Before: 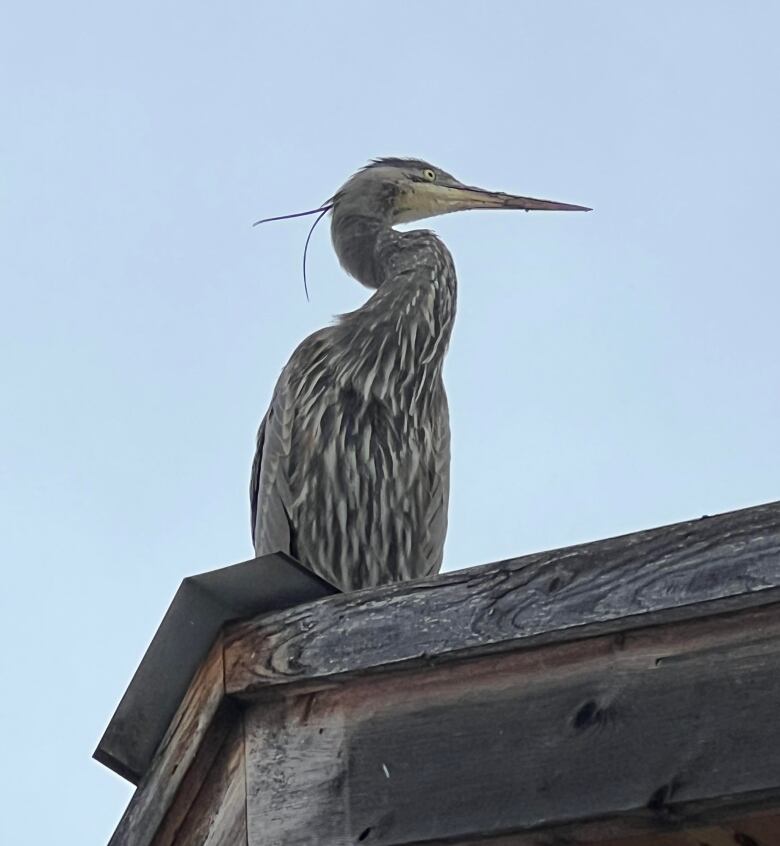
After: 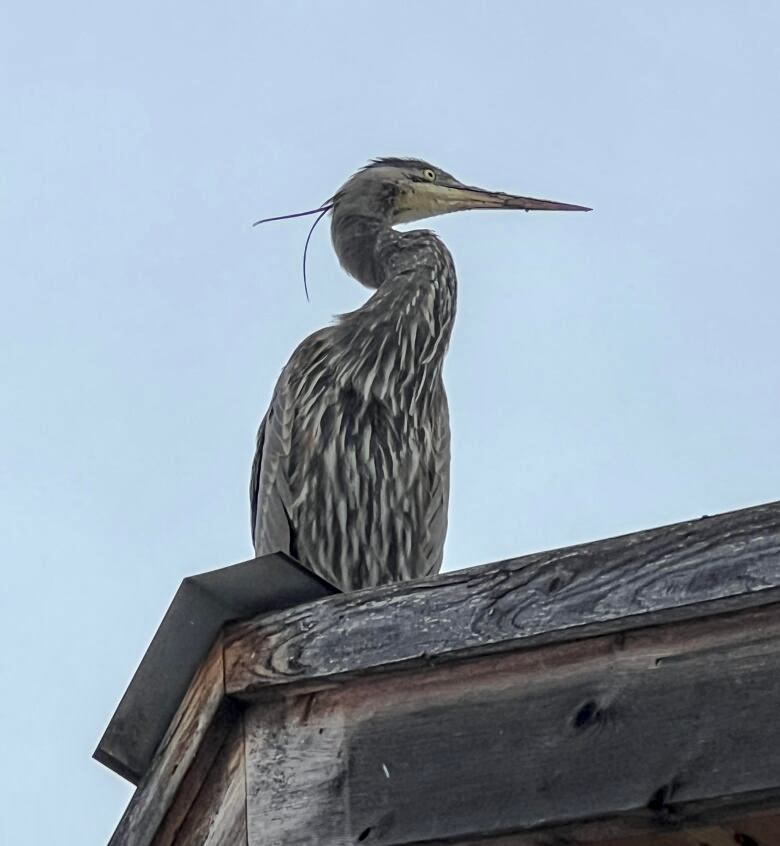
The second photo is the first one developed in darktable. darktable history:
local contrast: highlights 35%, detail 135%
